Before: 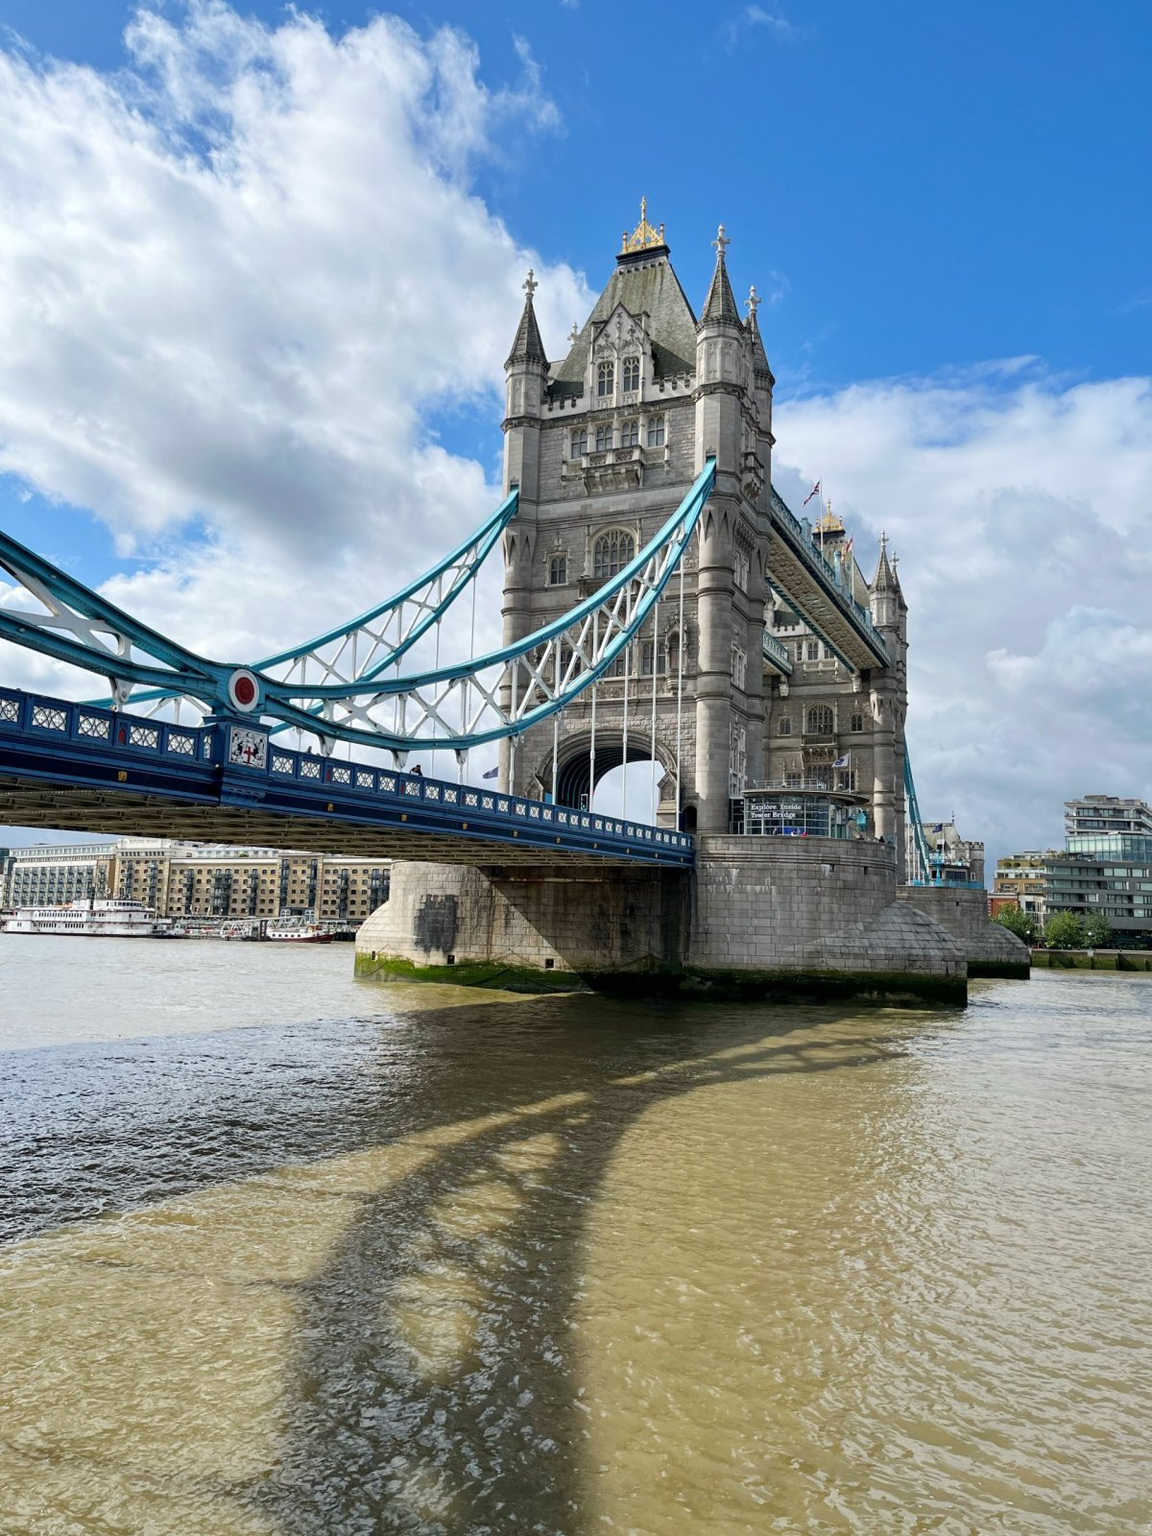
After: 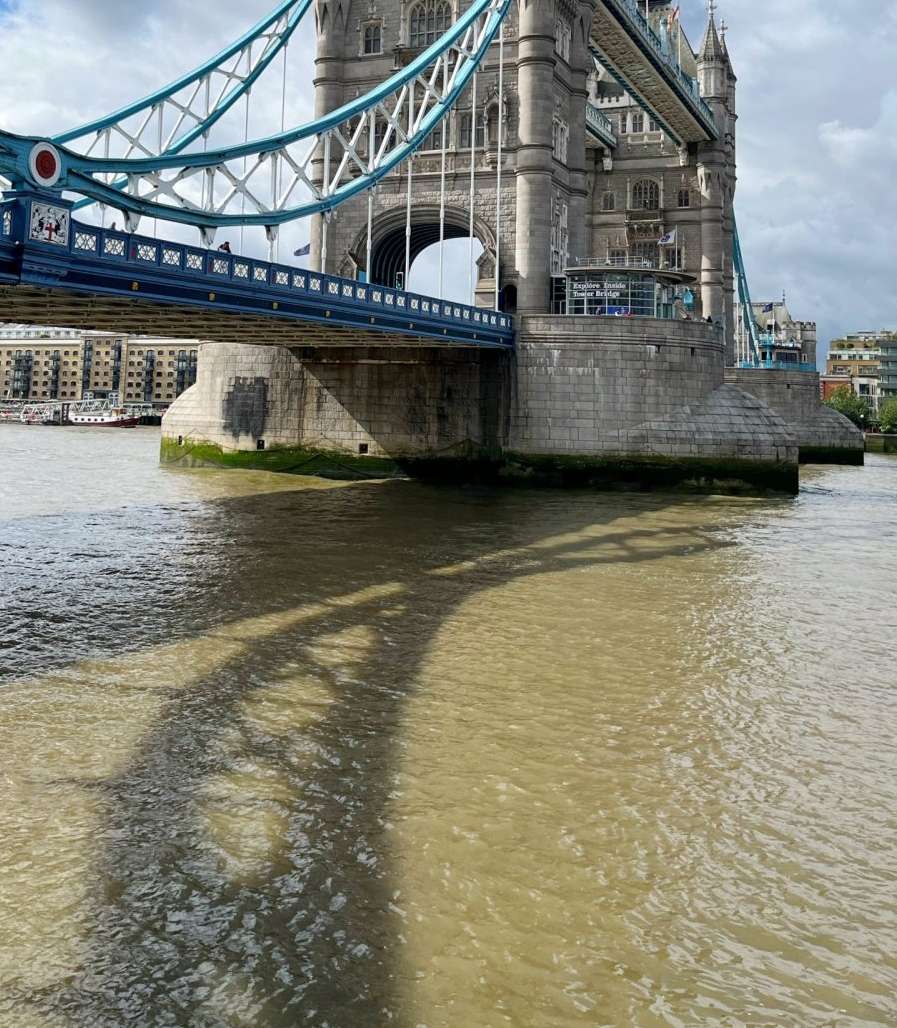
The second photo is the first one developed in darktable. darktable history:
crop and rotate: left 17.468%, top 34.688%, right 7.714%, bottom 1.023%
